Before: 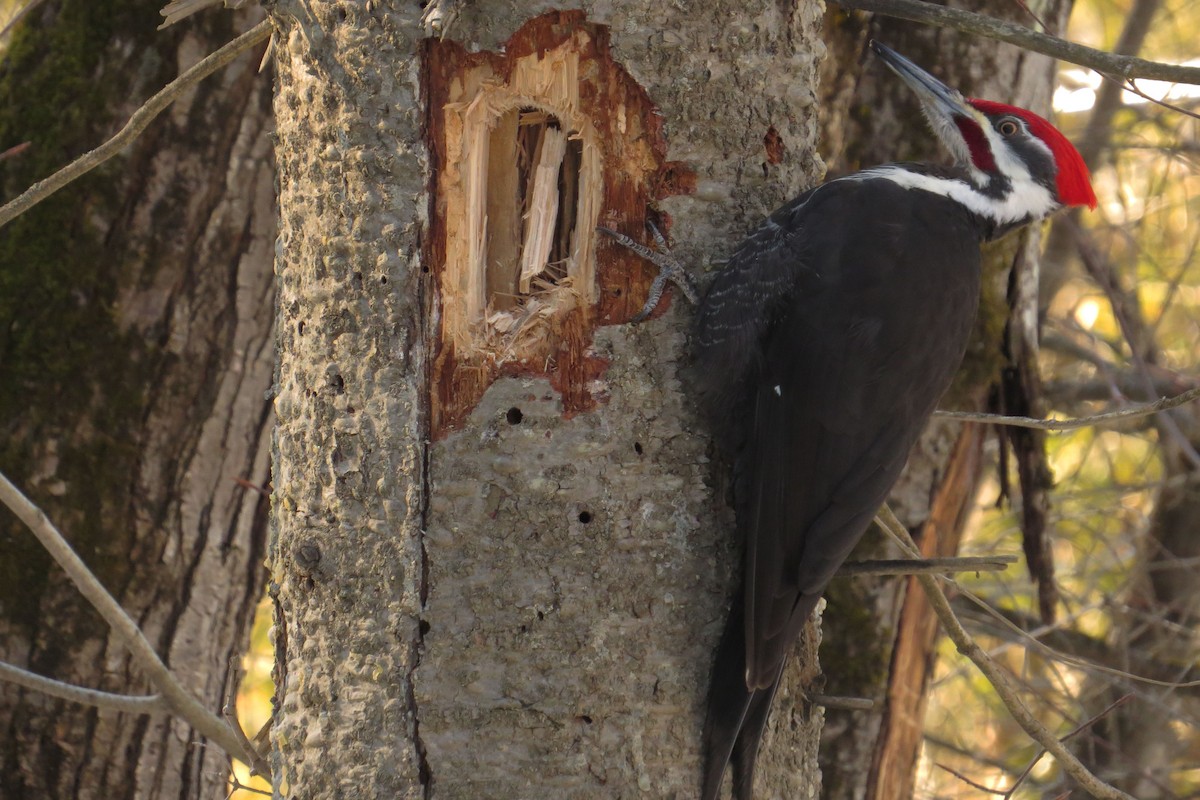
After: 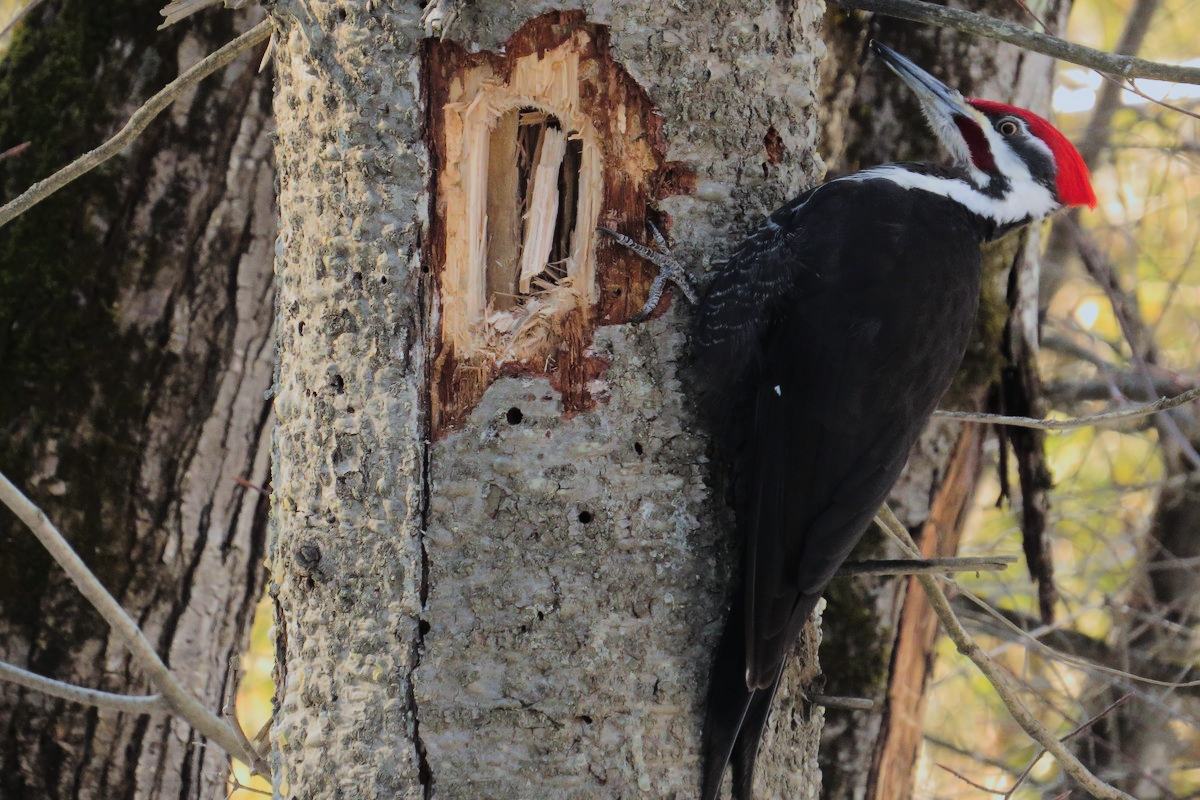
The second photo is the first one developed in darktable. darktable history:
filmic rgb: black relative exposure -7.65 EV, white relative exposure 4.56 EV, hardness 3.61
color calibration: gray › normalize channels true, x 0.37, y 0.382, temperature 4315.51 K, gamut compression 0.027
tone curve: curves: ch0 [(0, 0) (0.003, 0.015) (0.011, 0.021) (0.025, 0.032) (0.044, 0.046) (0.069, 0.062) (0.1, 0.08) (0.136, 0.117) (0.177, 0.165) (0.224, 0.221) (0.277, 0.298) (0.335, 0.385) (0.399, 0.469) (0.468, 0.558) (0.543, 0.637) (0.623, 0.708) (0.709, 0.771) (0.801, 0.84) (0.898, 0.907) (1, 1)], color space Lab, linked channels, preserve colors none
